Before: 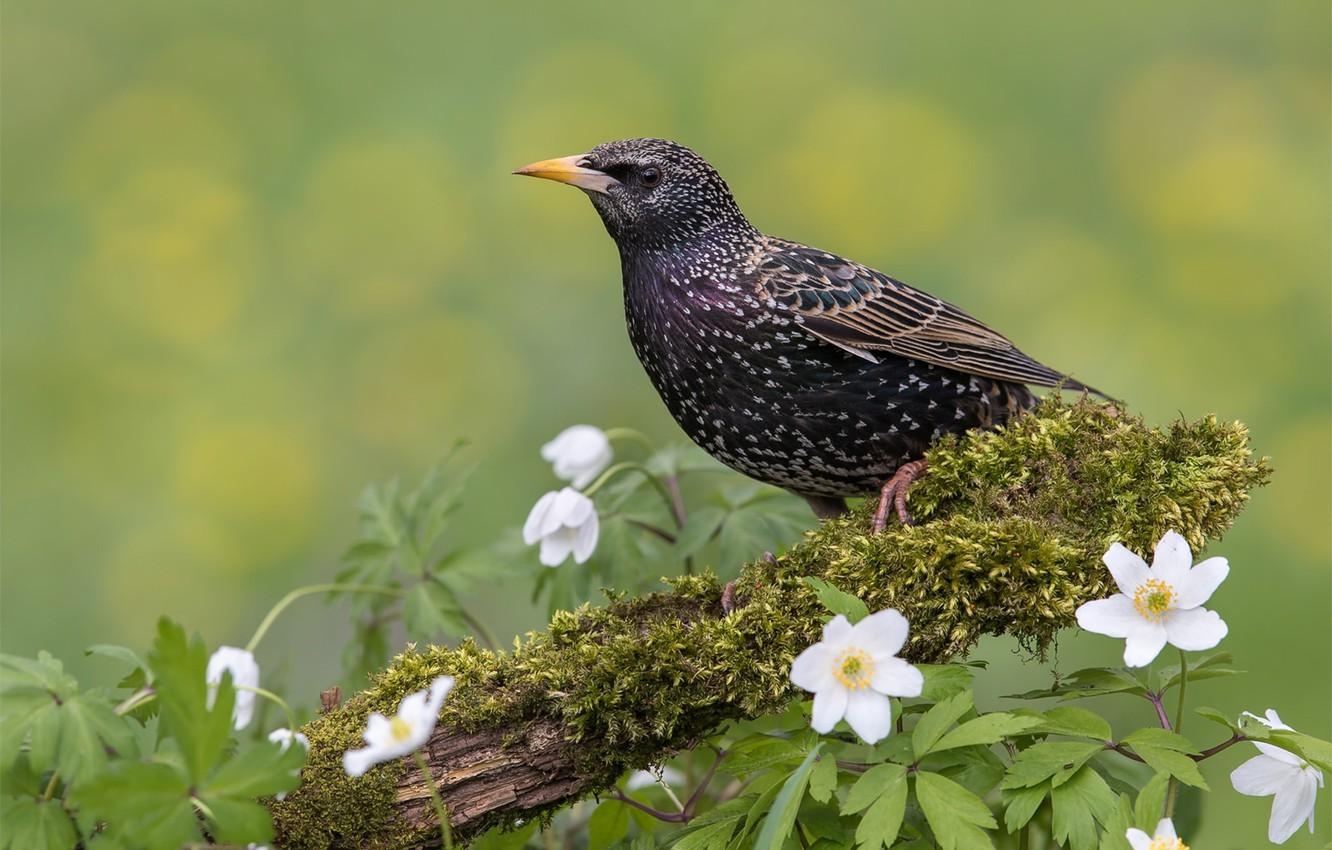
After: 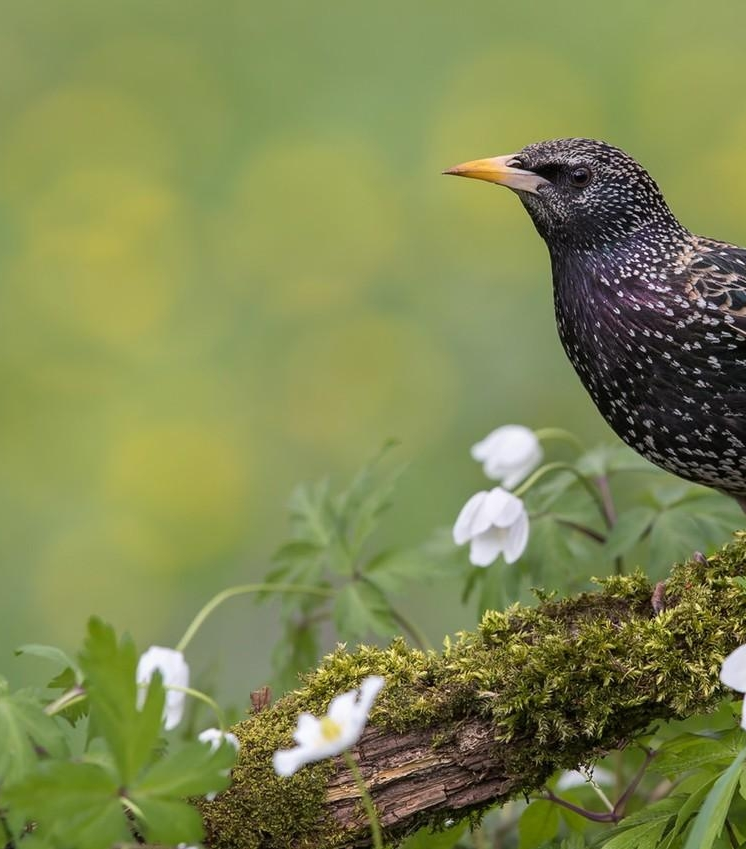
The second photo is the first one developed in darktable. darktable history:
crop: left 5.316%, right 38.605%
